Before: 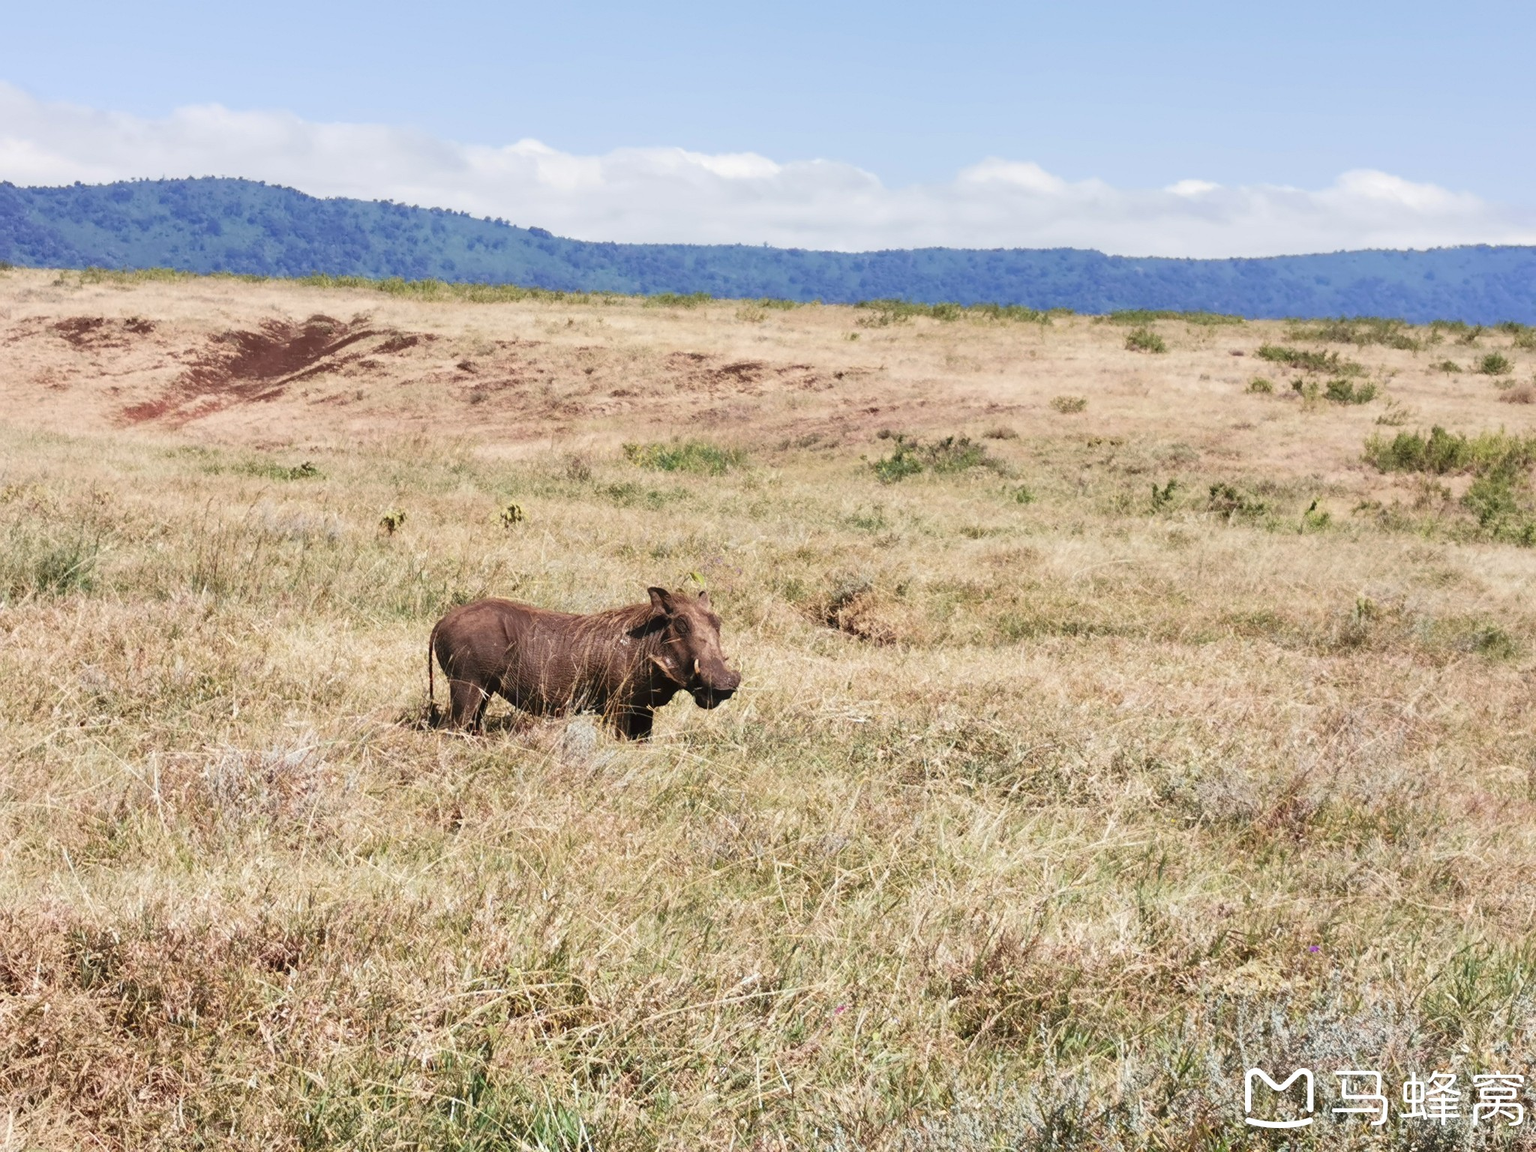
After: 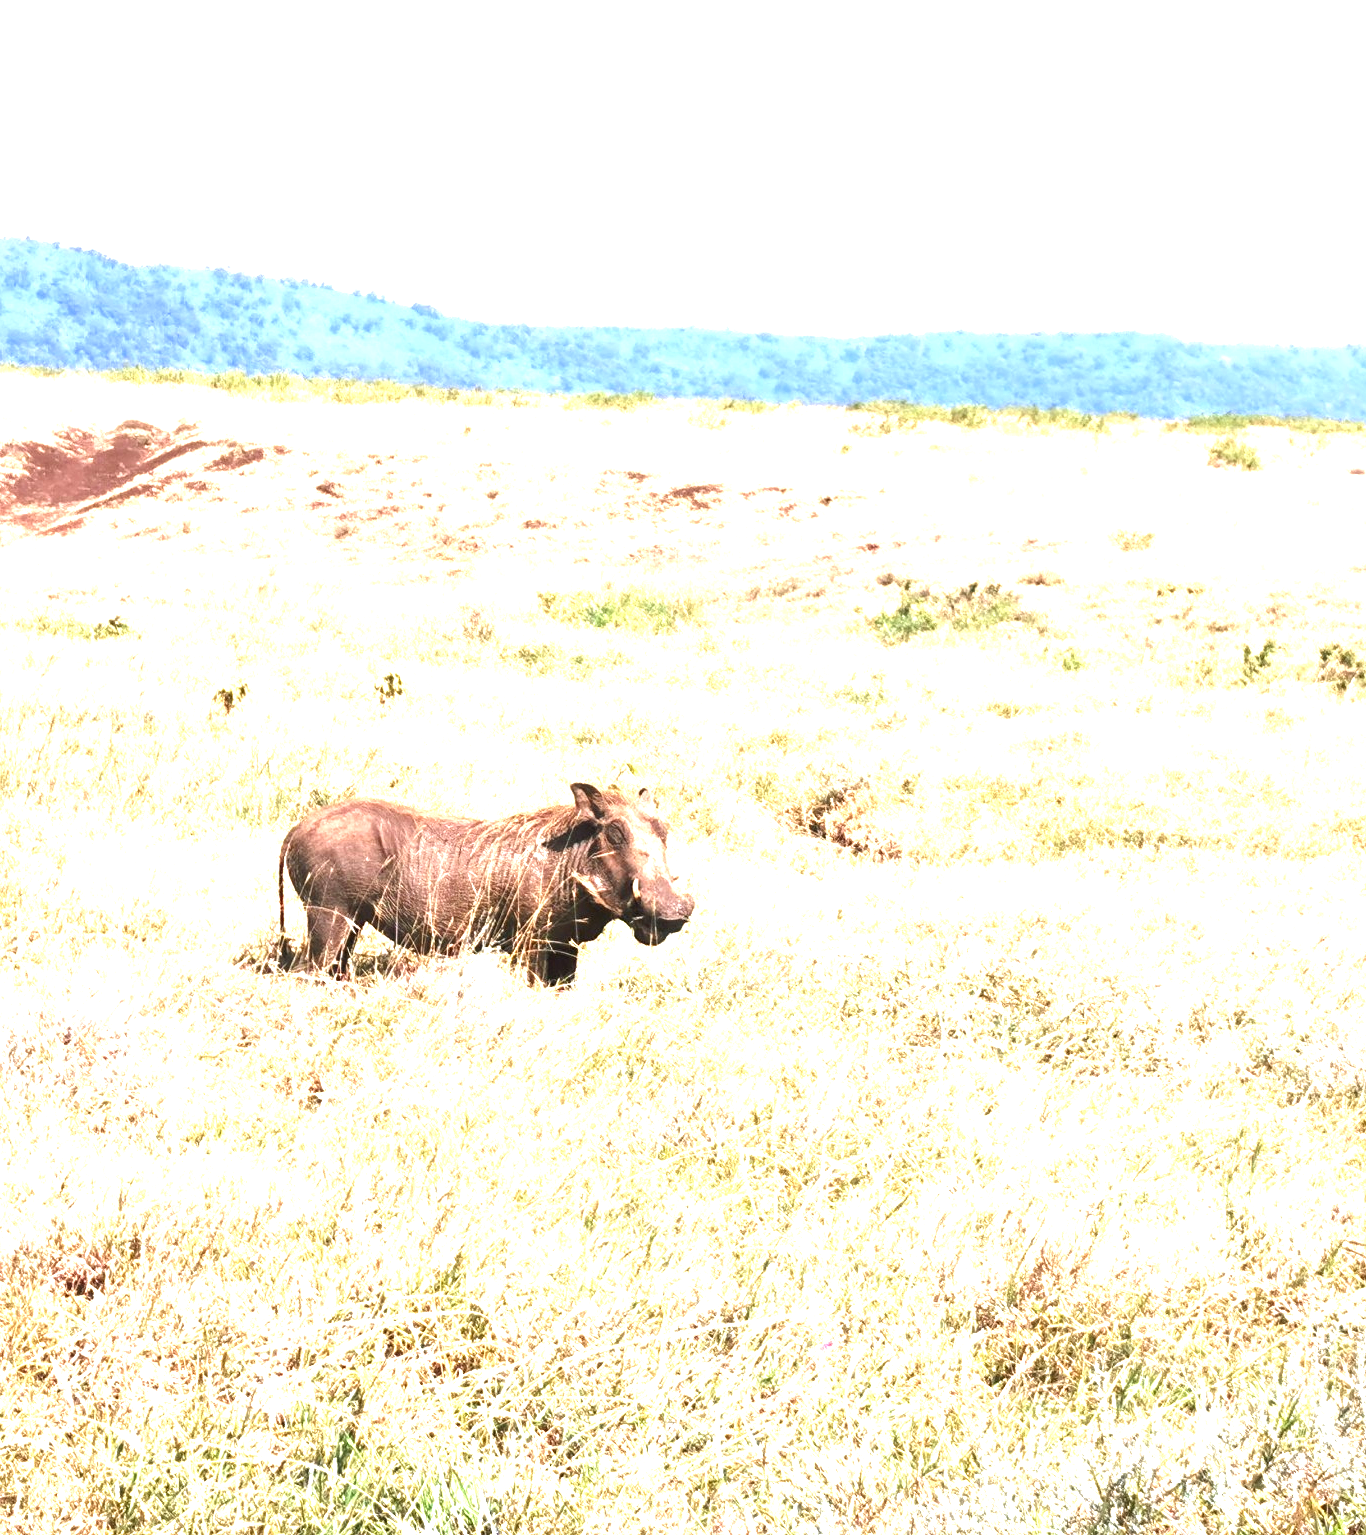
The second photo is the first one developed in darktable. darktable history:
levels: levels [0, 0.394, 0.787]
crop and rotate: left 14.342%, right 18.951%
exposure: black level correction 0, exposure 1.099 EV, compensate exposure bias true, compensate highlight preservation false
